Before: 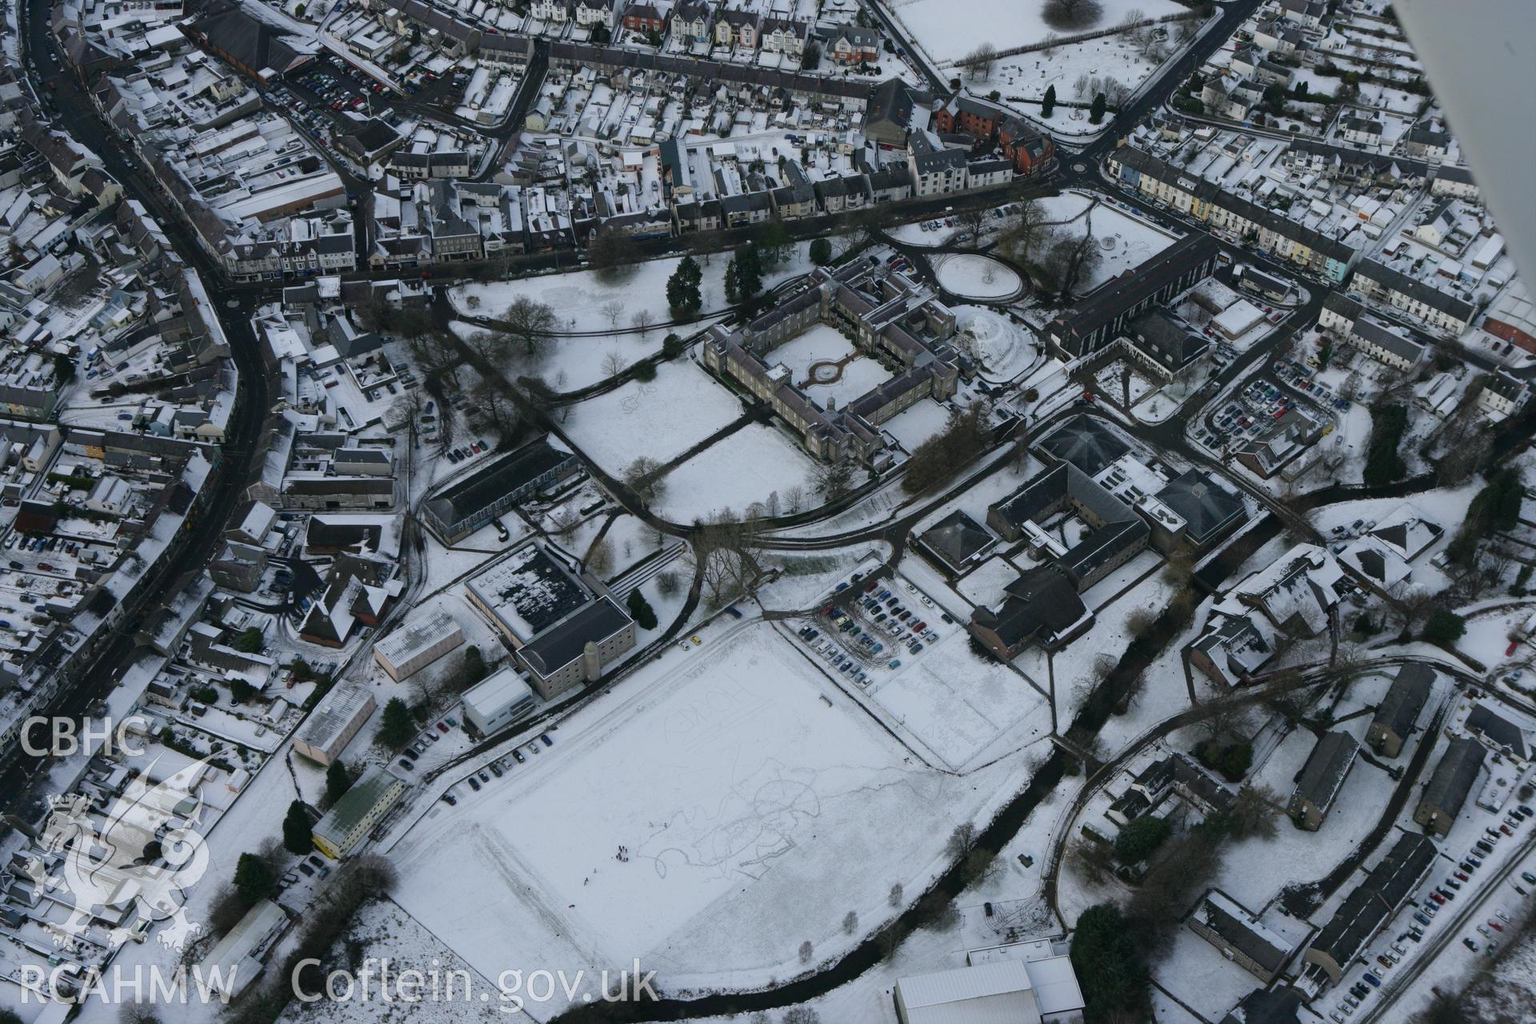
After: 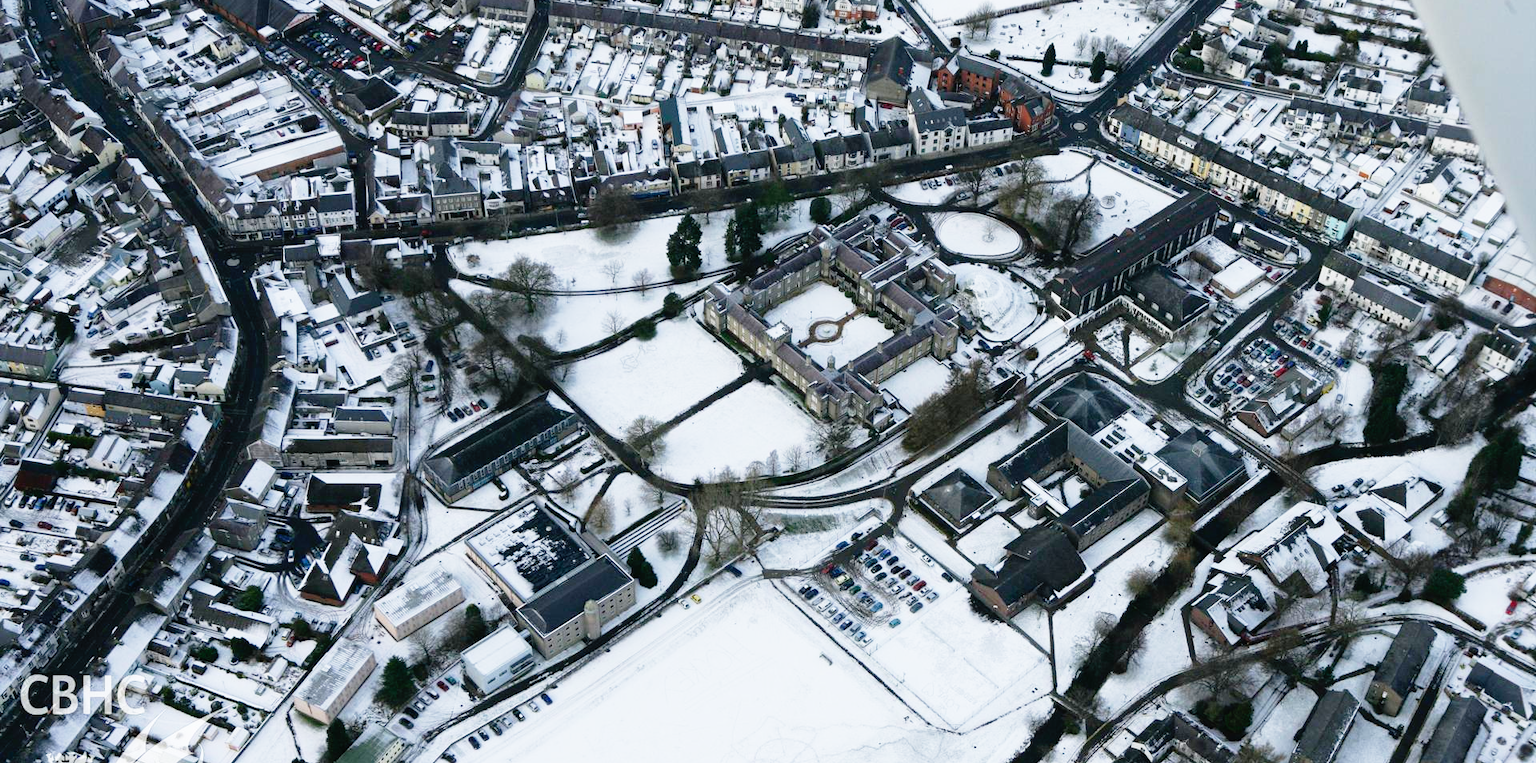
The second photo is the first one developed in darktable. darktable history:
crop: top 4.103%, bottom 21.192%
base curve: curves: ch0 [(0, 0) (0.012, 0.01) (0.073, 0.168) (0.31, 0.711) (0.645, 0.957) (1, 1)], preserve colors none
